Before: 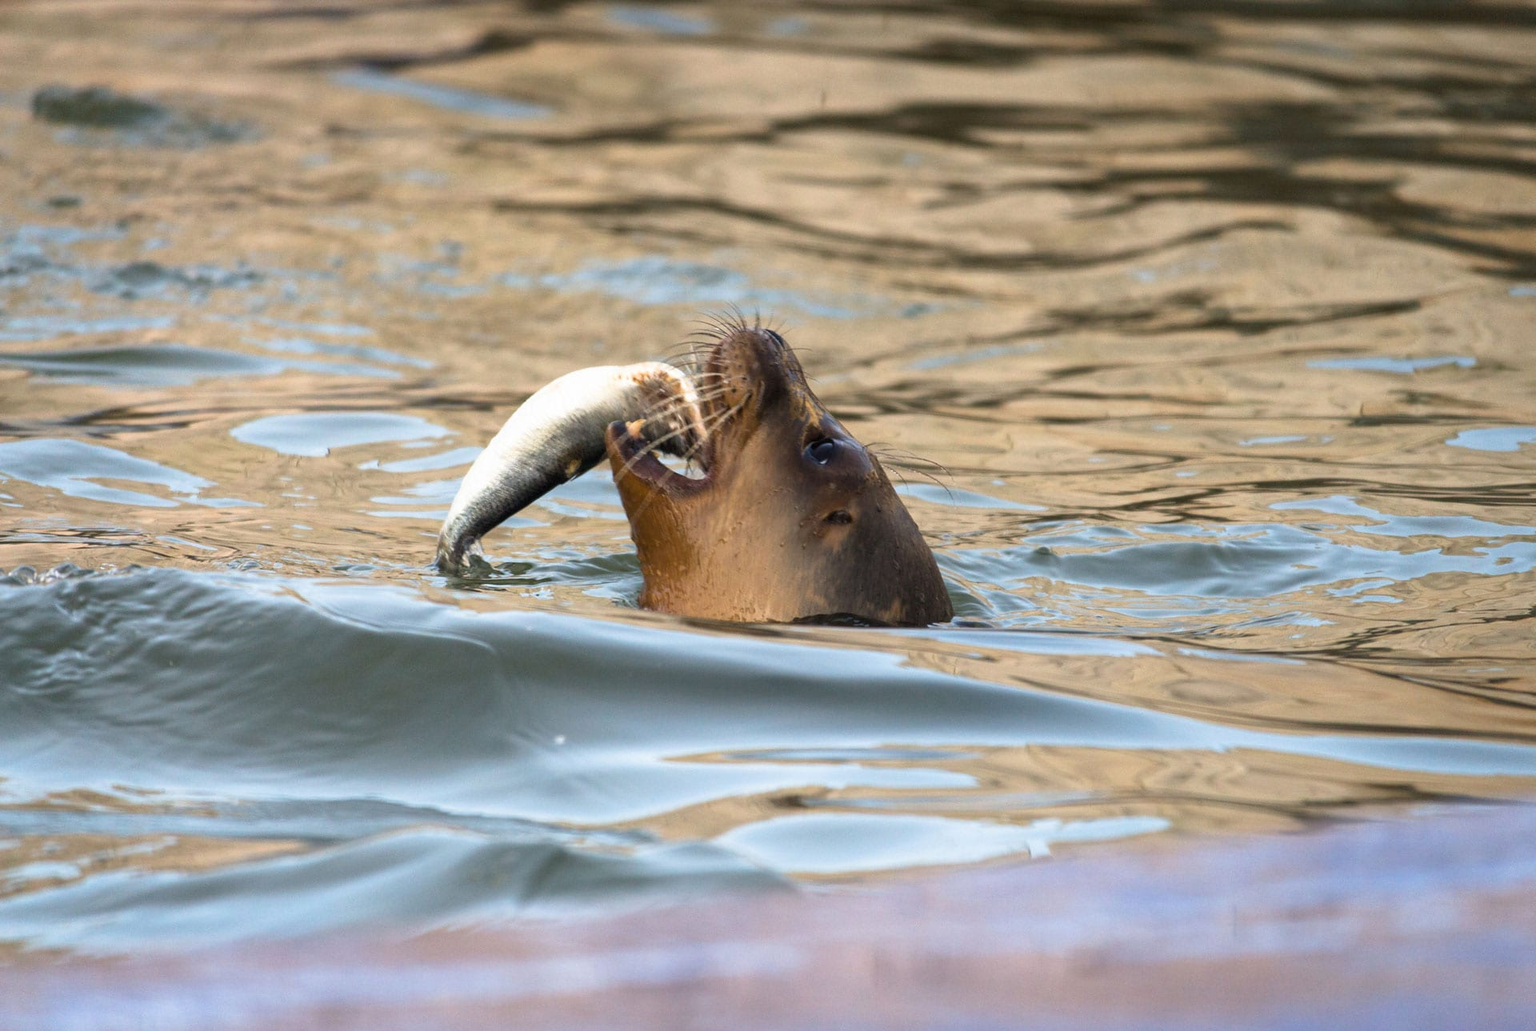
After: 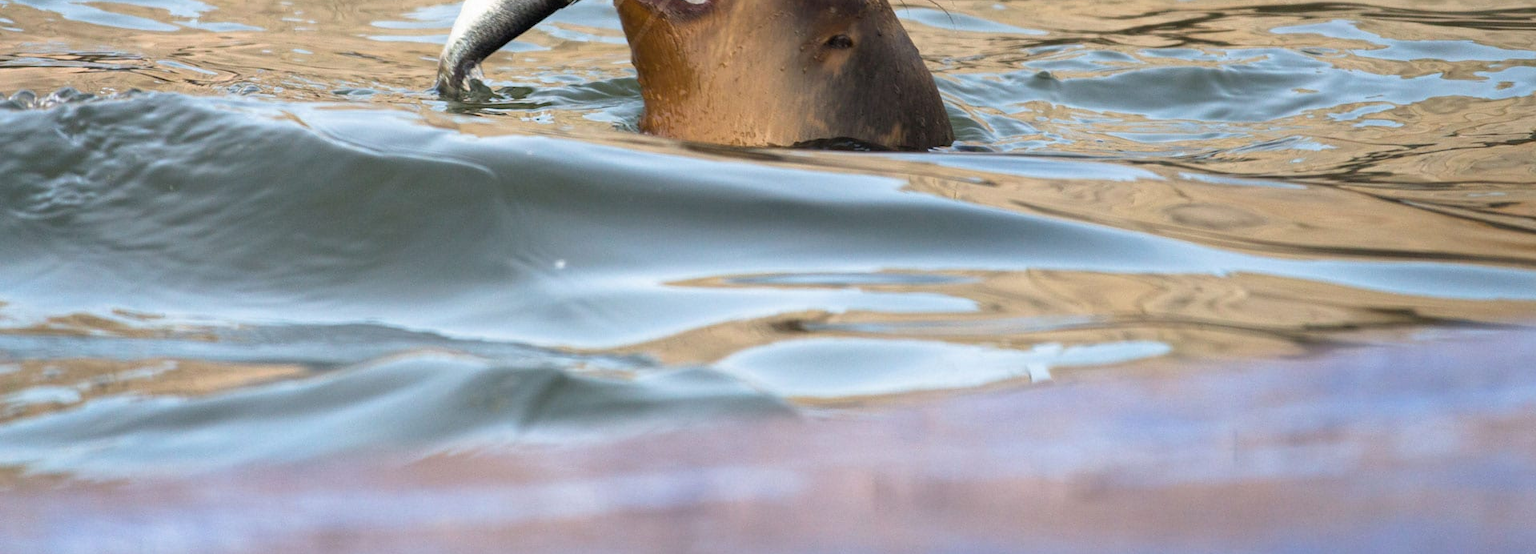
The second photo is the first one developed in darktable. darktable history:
crop and rotate: top 46.237%
shadows and highlights: radius 125.46, shadows 21.19, highlights -21.19, low approximation 0.01
